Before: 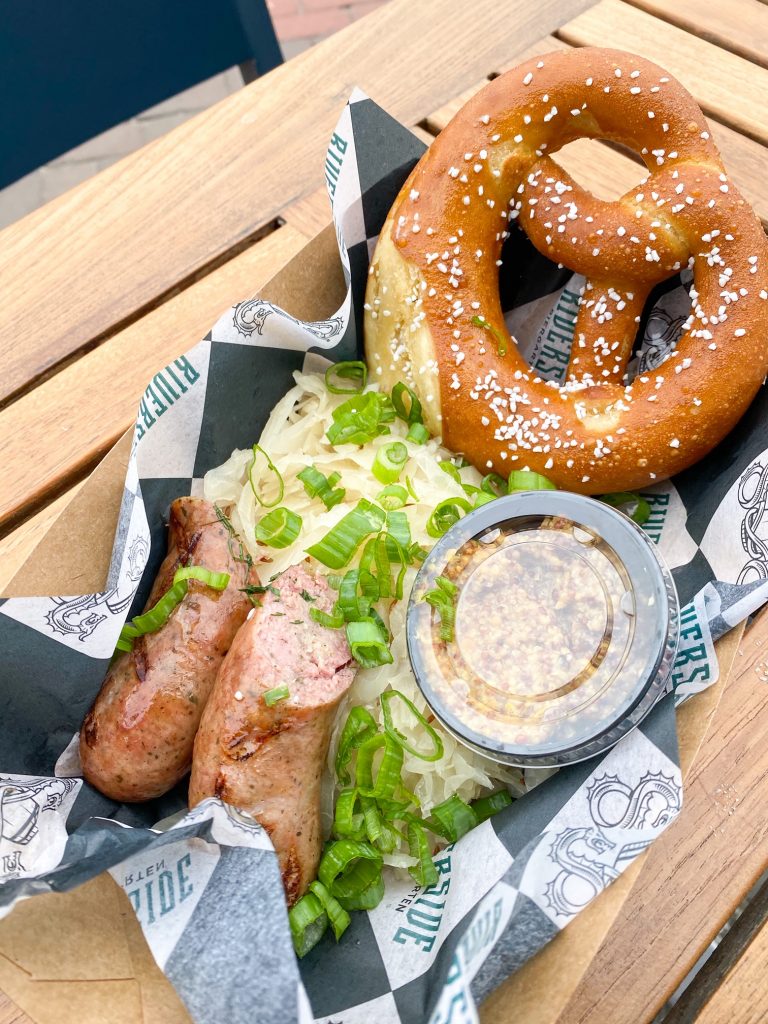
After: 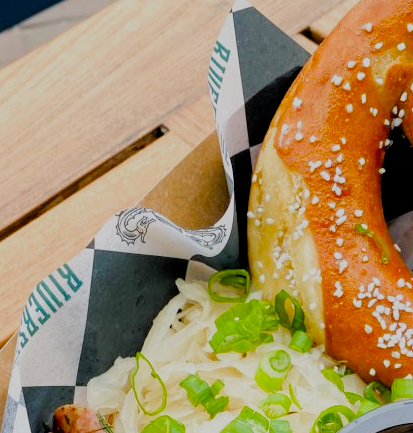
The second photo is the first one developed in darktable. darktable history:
crop: left 15.306%, top 9.065%, right 30.789%, bottom 48.638%
filmic rgb: black relative exposure -4.4 EV, white relative exposure 5 EV, threshold 3 EV, hardness 2.23, latitude 40.06%, contrast 1.15, highlights saturation mix 10%, shadows ↔ highlights balance 1.04%, preserve chrominance RGB euclidean norm (legacy), color science v4 (2020), enable highlight reconstruction true
